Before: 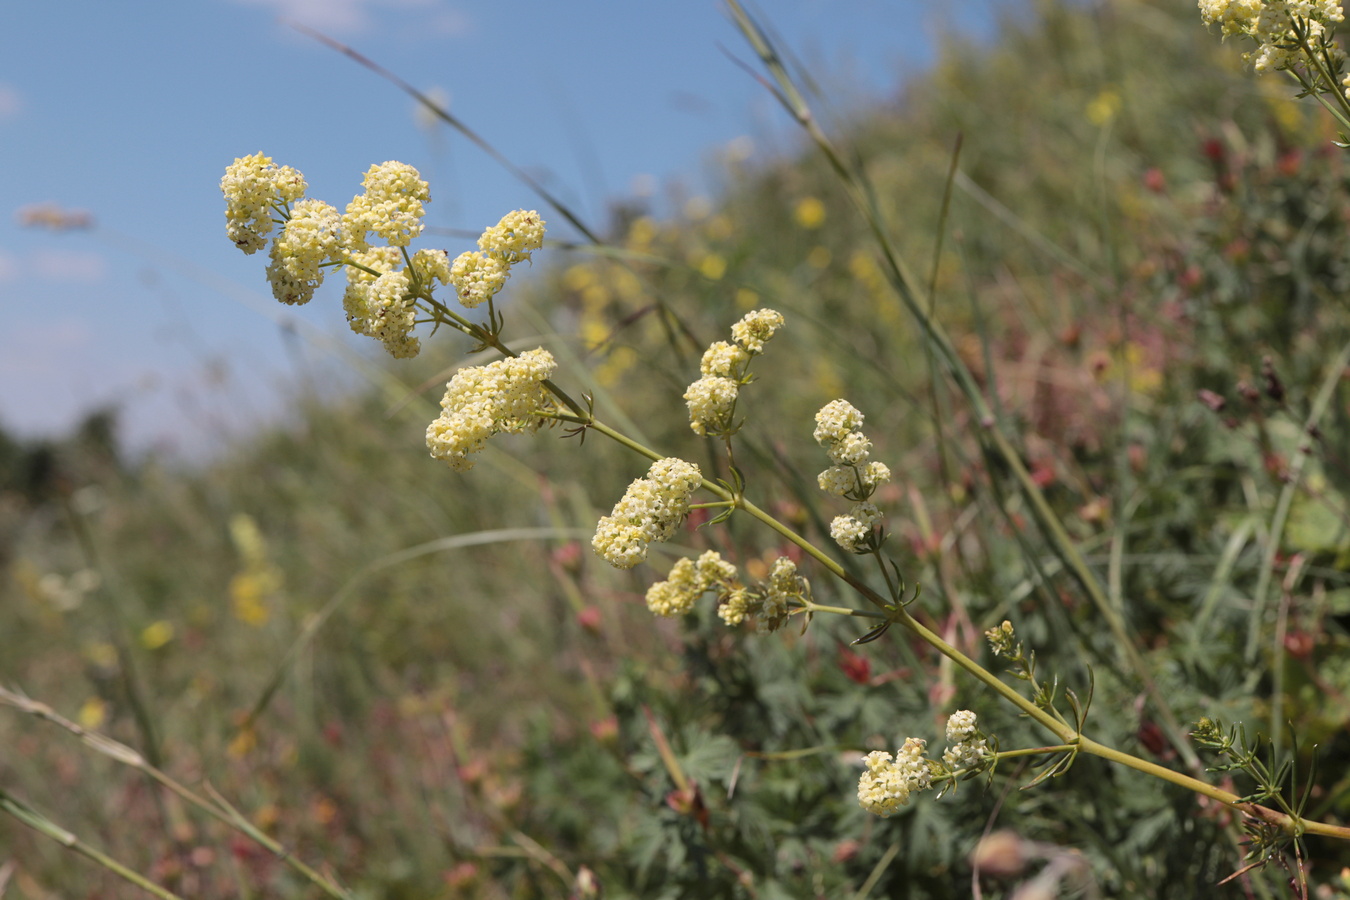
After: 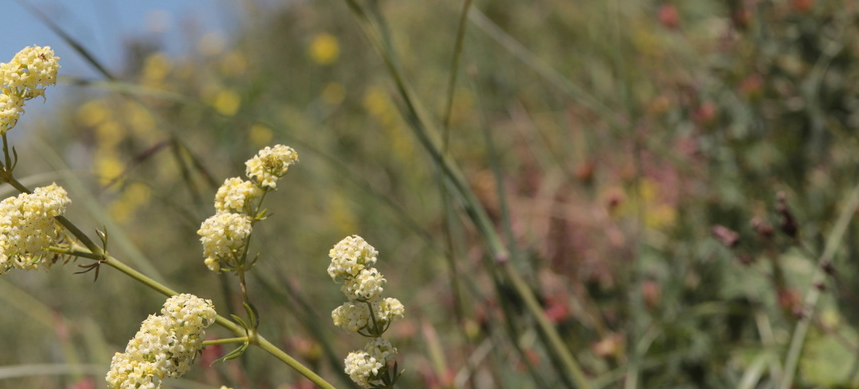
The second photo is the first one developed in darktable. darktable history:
color calibration: x 0.342, y 0.356, temperature 5122 K
crop: left 36.005%, top 18.293%, right 0.31%, bottom 38.444%
